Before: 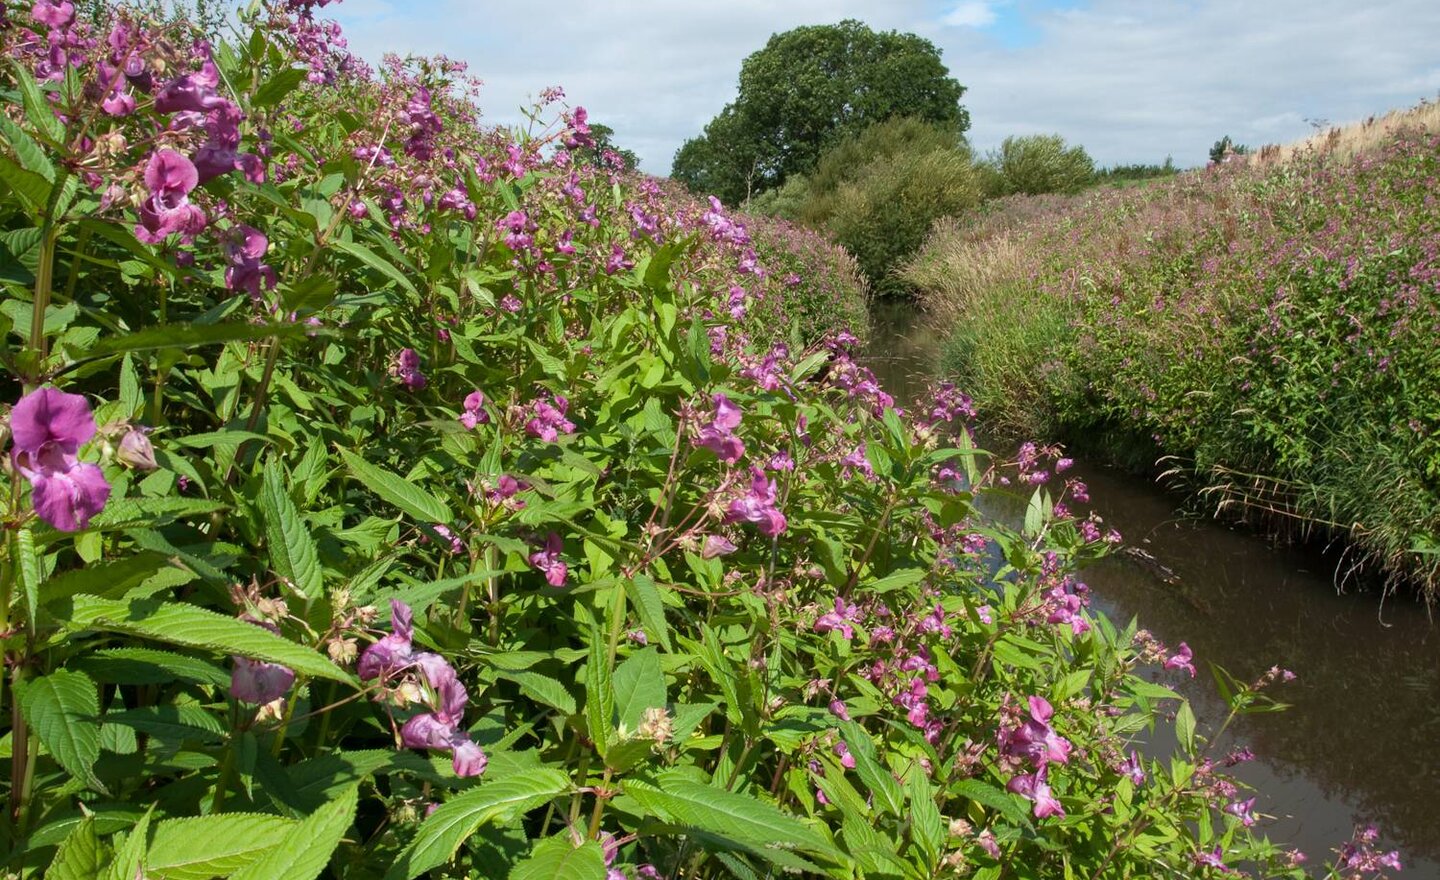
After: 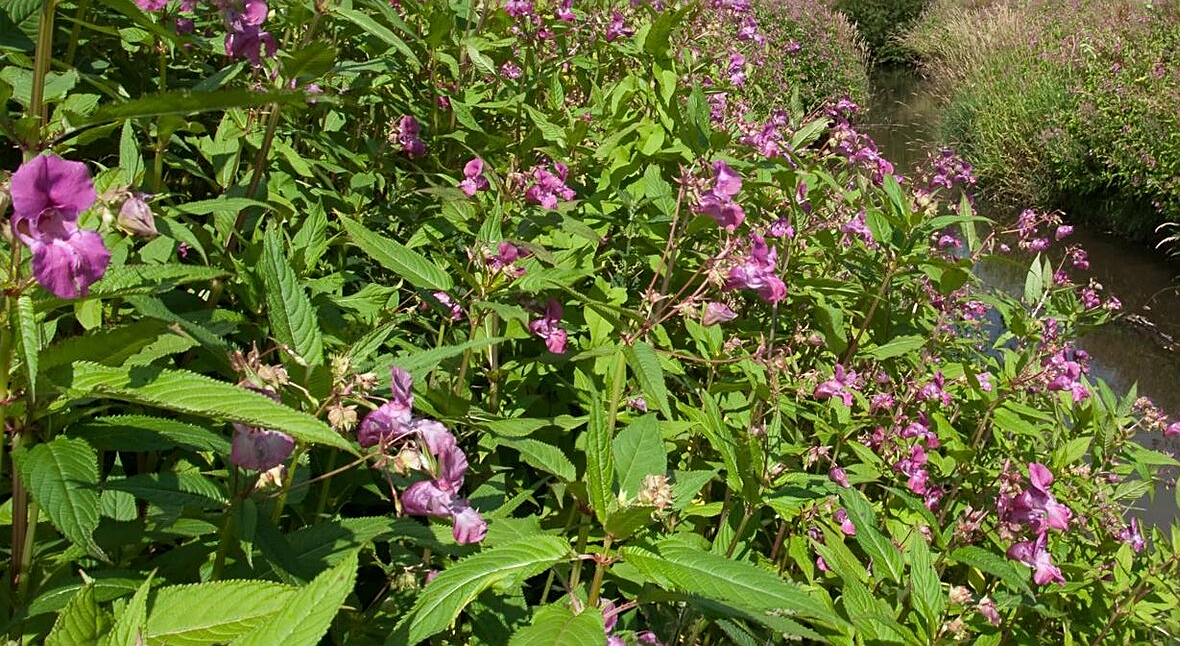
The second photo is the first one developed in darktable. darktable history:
crop: top 26.56%, right 18.031%
sharpen: on, module defaults
tone equalizer: edges refinement/feathering 500, mask exposure compensation -1.57 EV, preserve details no
